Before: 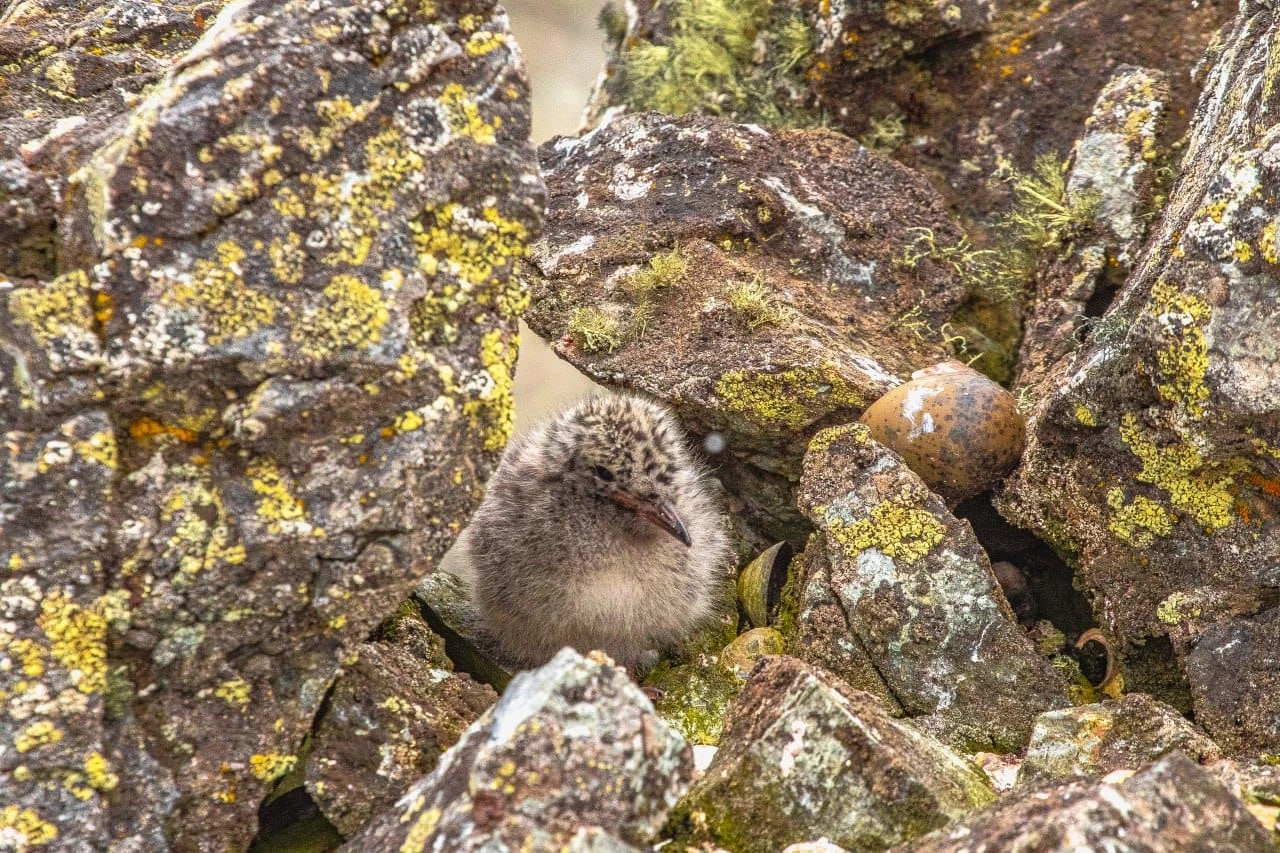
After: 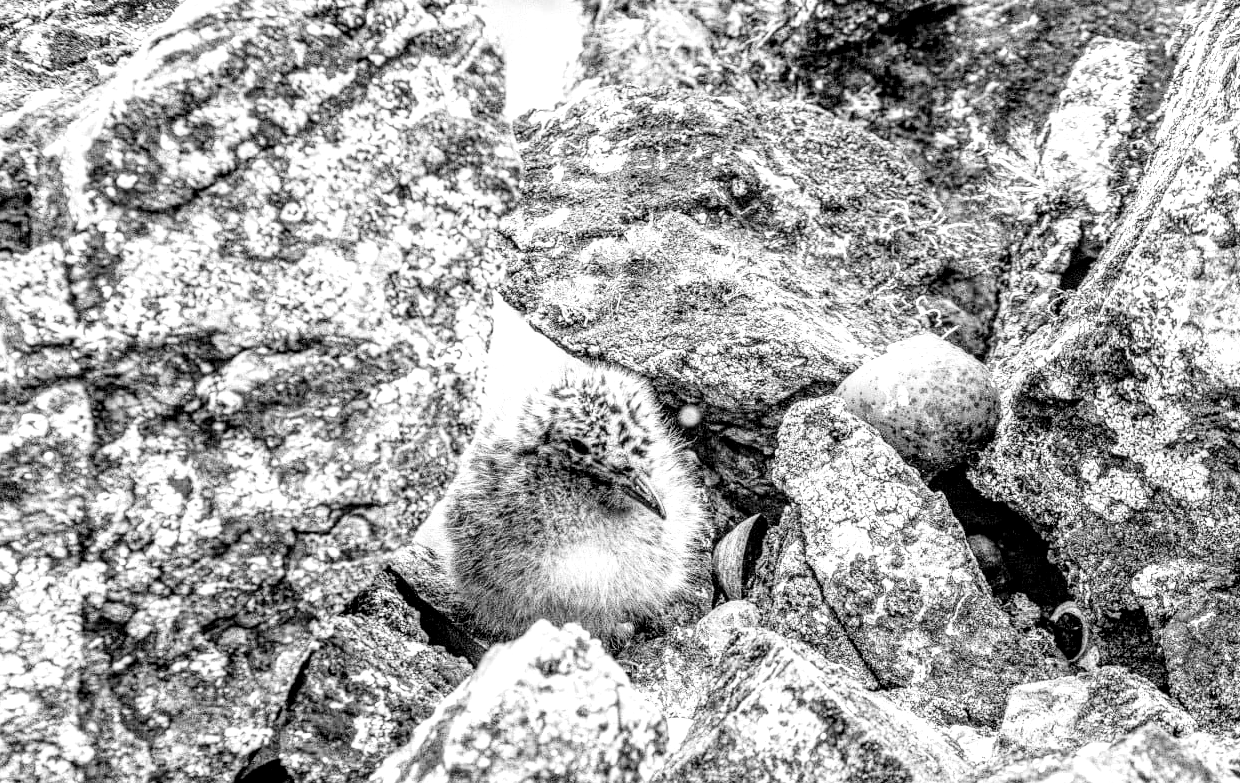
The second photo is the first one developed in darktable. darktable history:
tone equalizer: on, module defaults
tone curve: curves: ch0 [(0, 0) (0.004, 0) (0.133, 0.071) (0.325, 0.456) (0.832, 0.957) (1, 1)], color space Lab, linked channels, preserve colors none
local contrast: highlights 79%, shadows 56%, detail 175%, midtone range 0.428
monochrome: on, module defaults
crop: left 1.964%, top 3.251%, right 1.122%, bottom 4.933%
